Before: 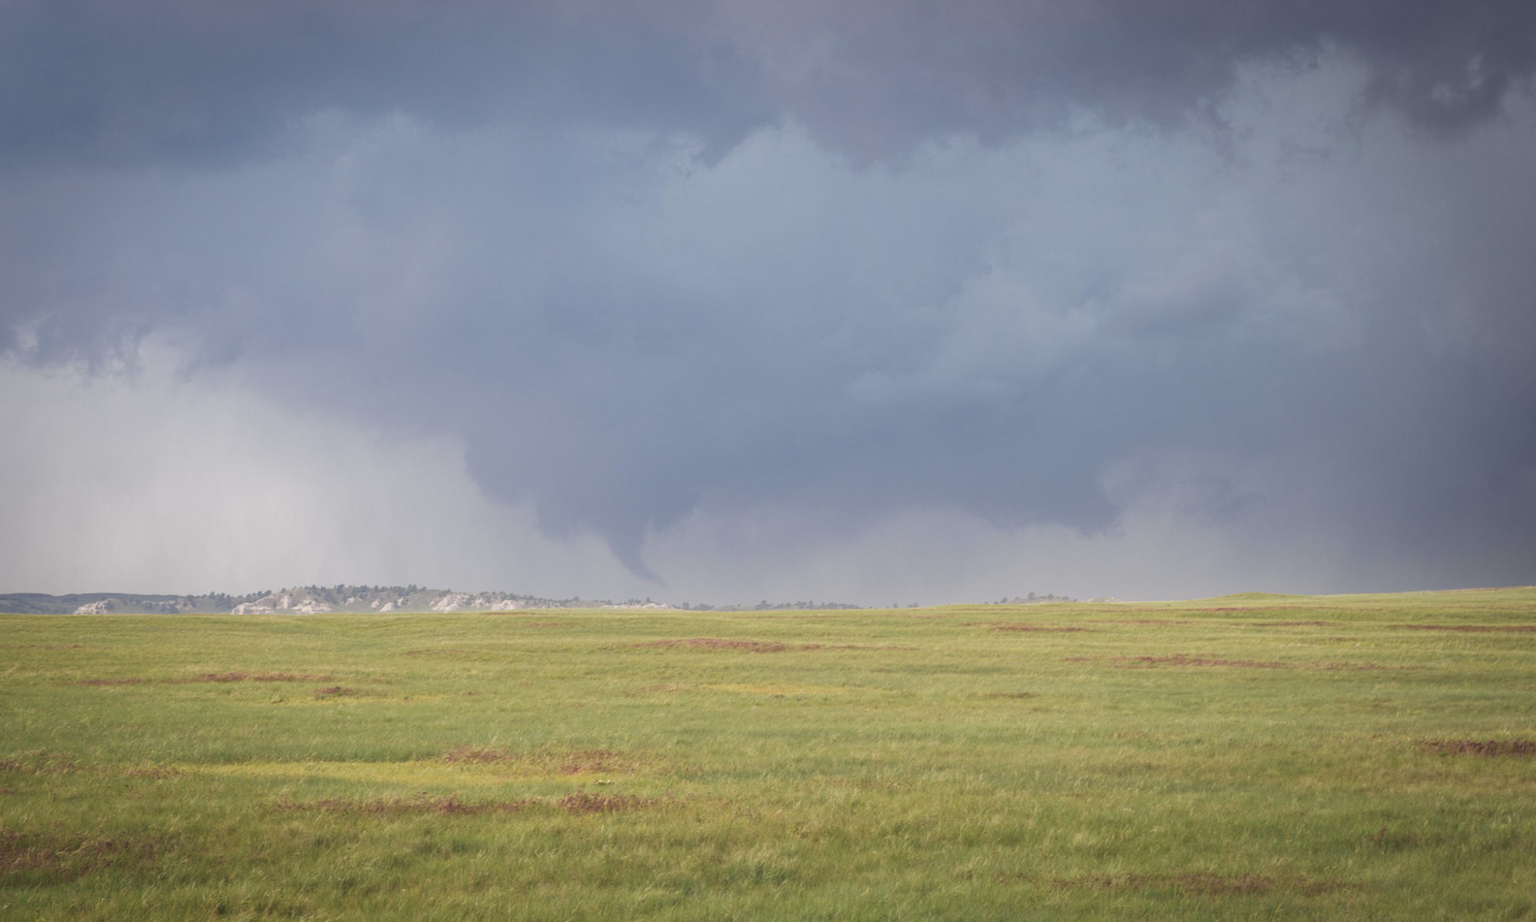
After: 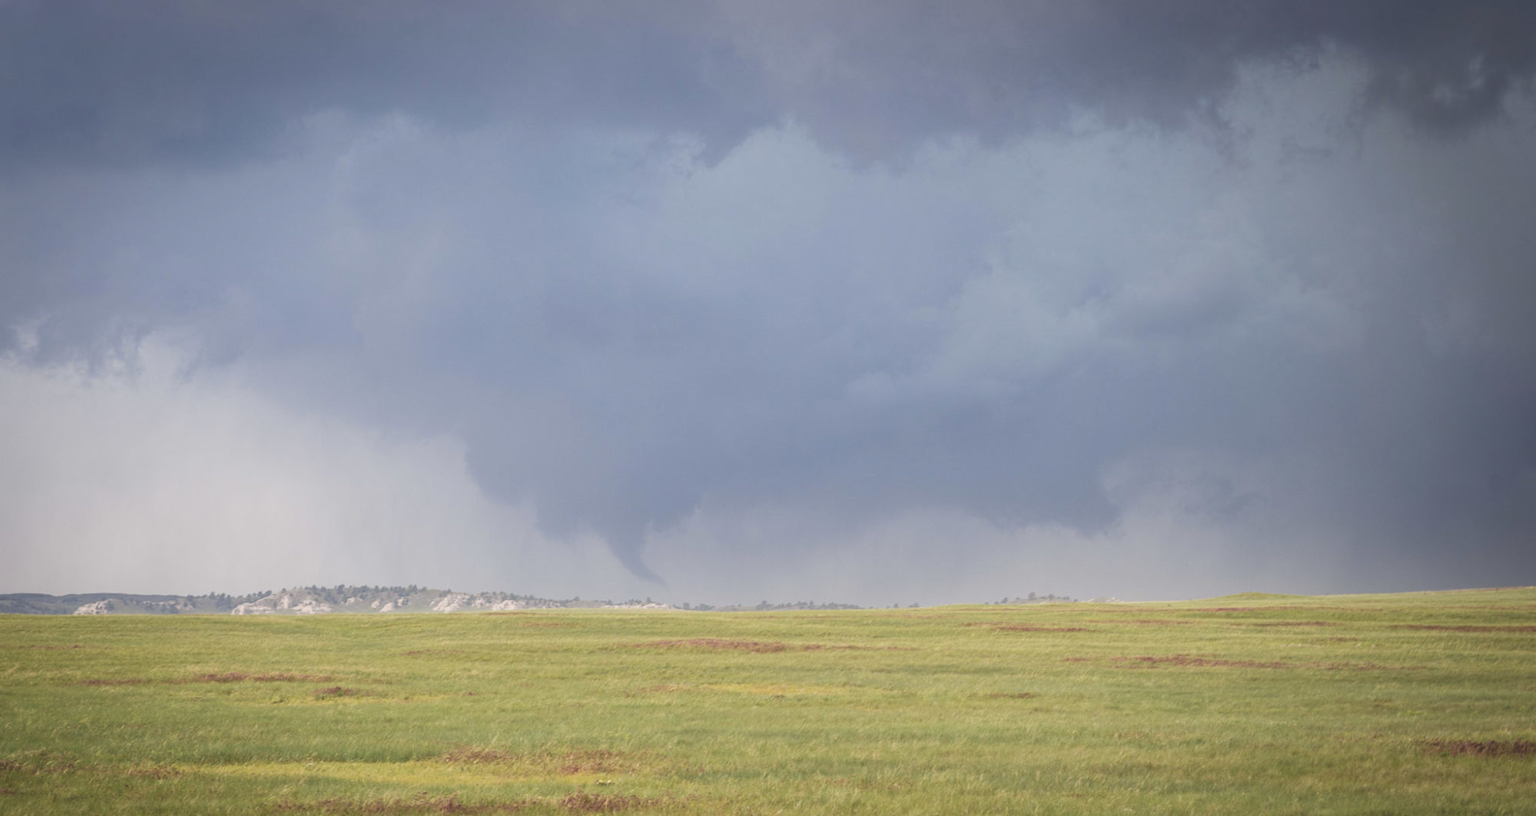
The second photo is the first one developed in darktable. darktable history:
tone equalizer: -7 EV -0.63 EV, -6 EV 1 EV, -5 EV -0.45 EV, -4 EV 0.43 EV, -3 EV 0.41 EV, -2 EV 0.15 EV, -1 EV -0.15 EV, +0 EV -0.39 EV, smoothing diameter 25%, edges refinement/feathering 10, preserve details guided filter
crop and rotate: top 0%, bottom 11.49%
